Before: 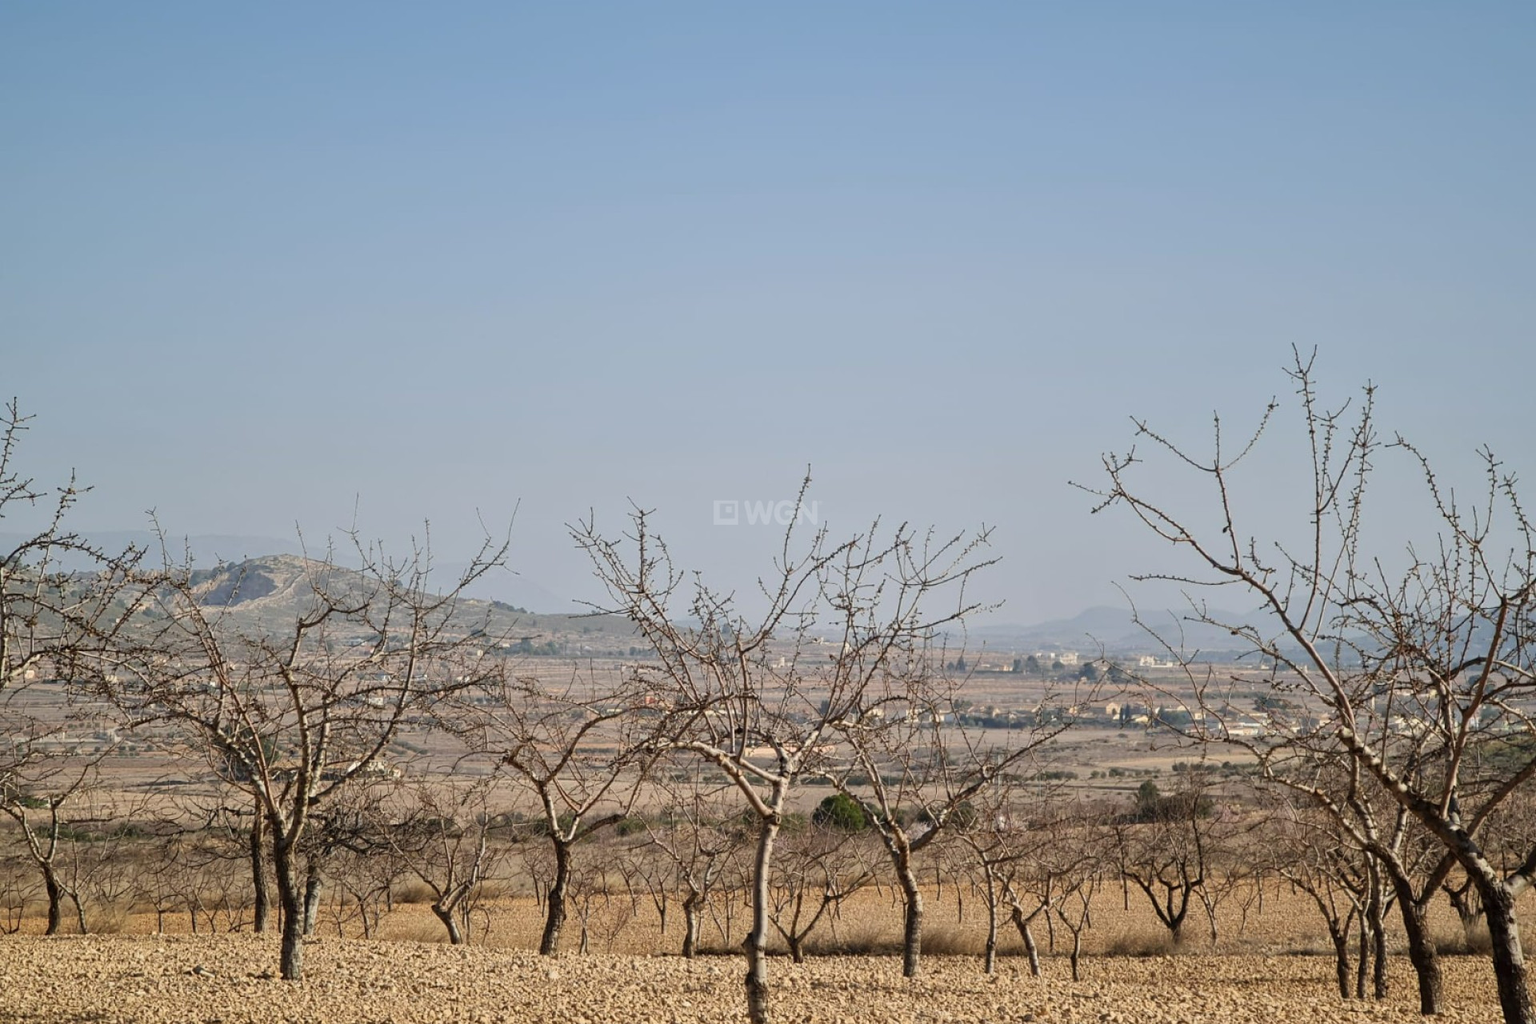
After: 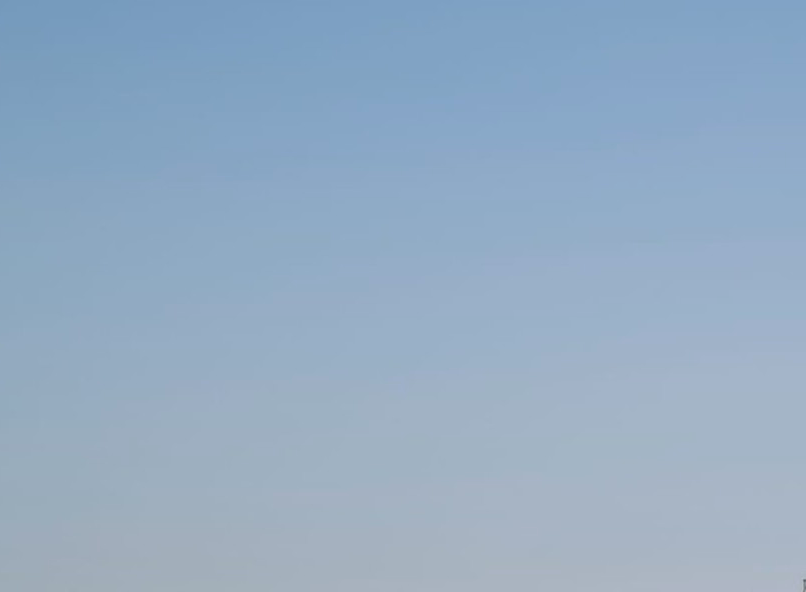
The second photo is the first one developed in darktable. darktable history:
crop and rotate: left 10.817%, top 0.062%, right 47.194%, bottom 53.626%
color zones: curves: ch0 [(0, 0.558) (0.143, 0.548) (0.286, 0.447) (0.429, 0.259) (0.571, 0.5) (0.714, 0.5) (0.857, 0.593) (1, 0.558)]; ch1 [(0, 0.543) (0.01, 0.544) (0.12, 0.492) (0.248, 0.458) (0.5, 0.534) (0.748, 0.5) (0.99, 0.469) (1, 0.543)]; ch2 [(0, 0.507) (0.143, 0.522) (0.286, 0.505) (0.429, 0.5) (0.571, 0.5) (0.714, 0.5) (0.857, 0.5) (1, 0.507)]
